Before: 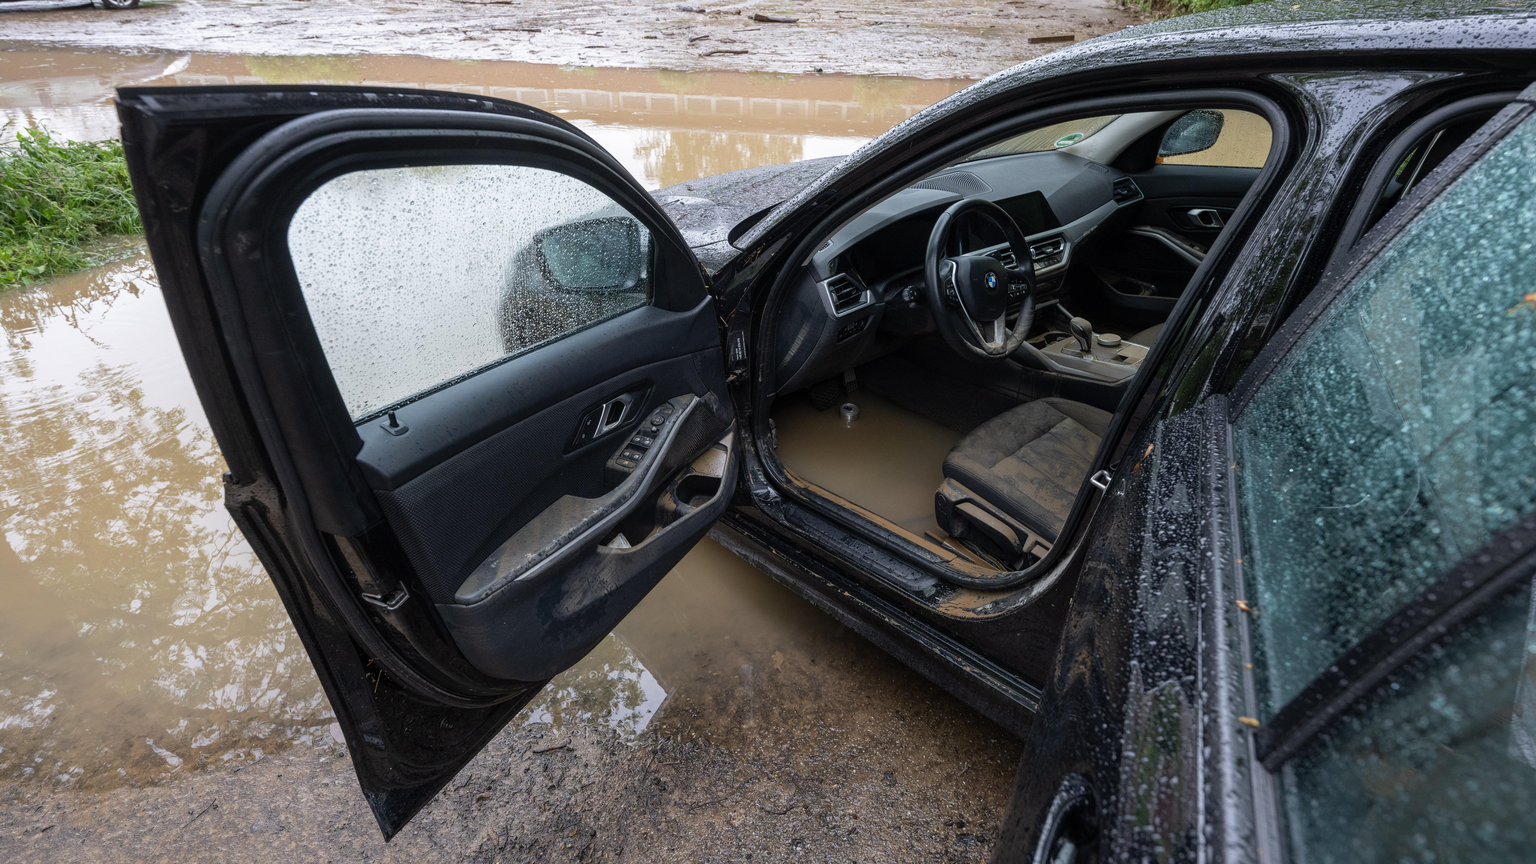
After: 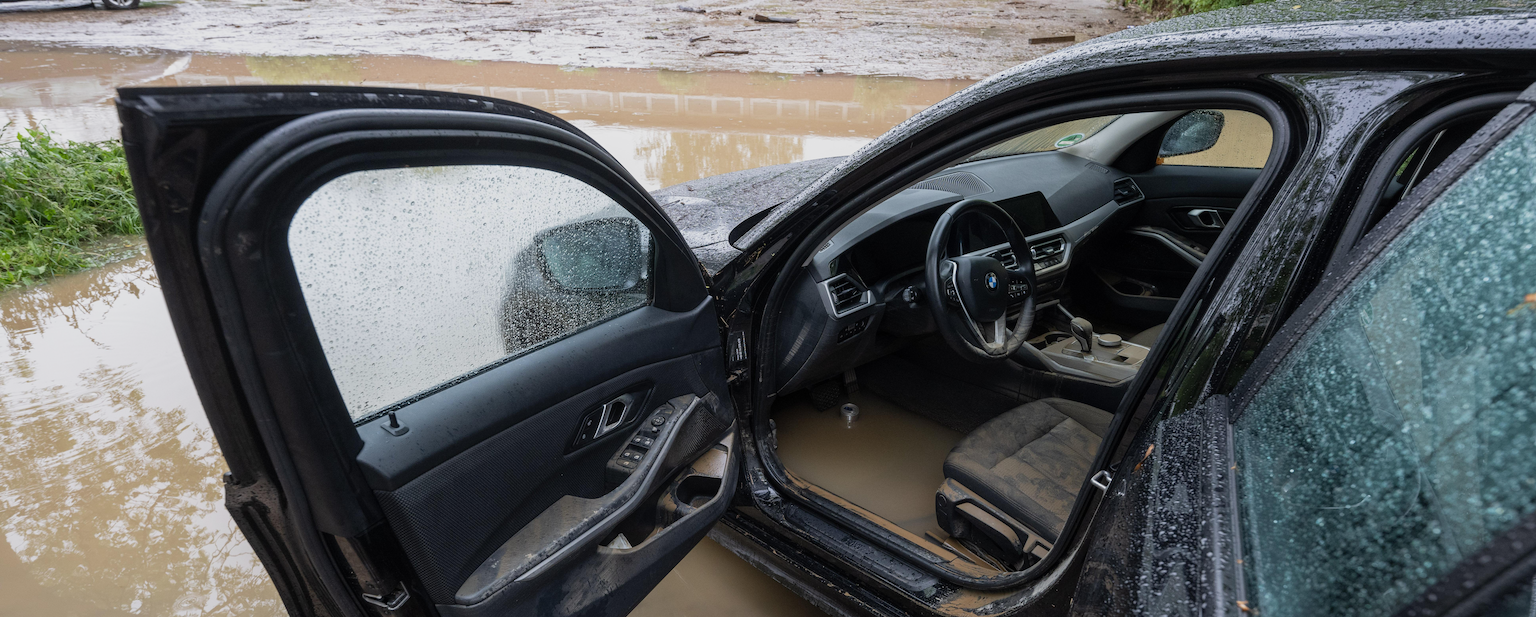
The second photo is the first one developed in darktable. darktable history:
crop: bottom 28.576%
sigmoid: contrast 1.22, skew 0.65
